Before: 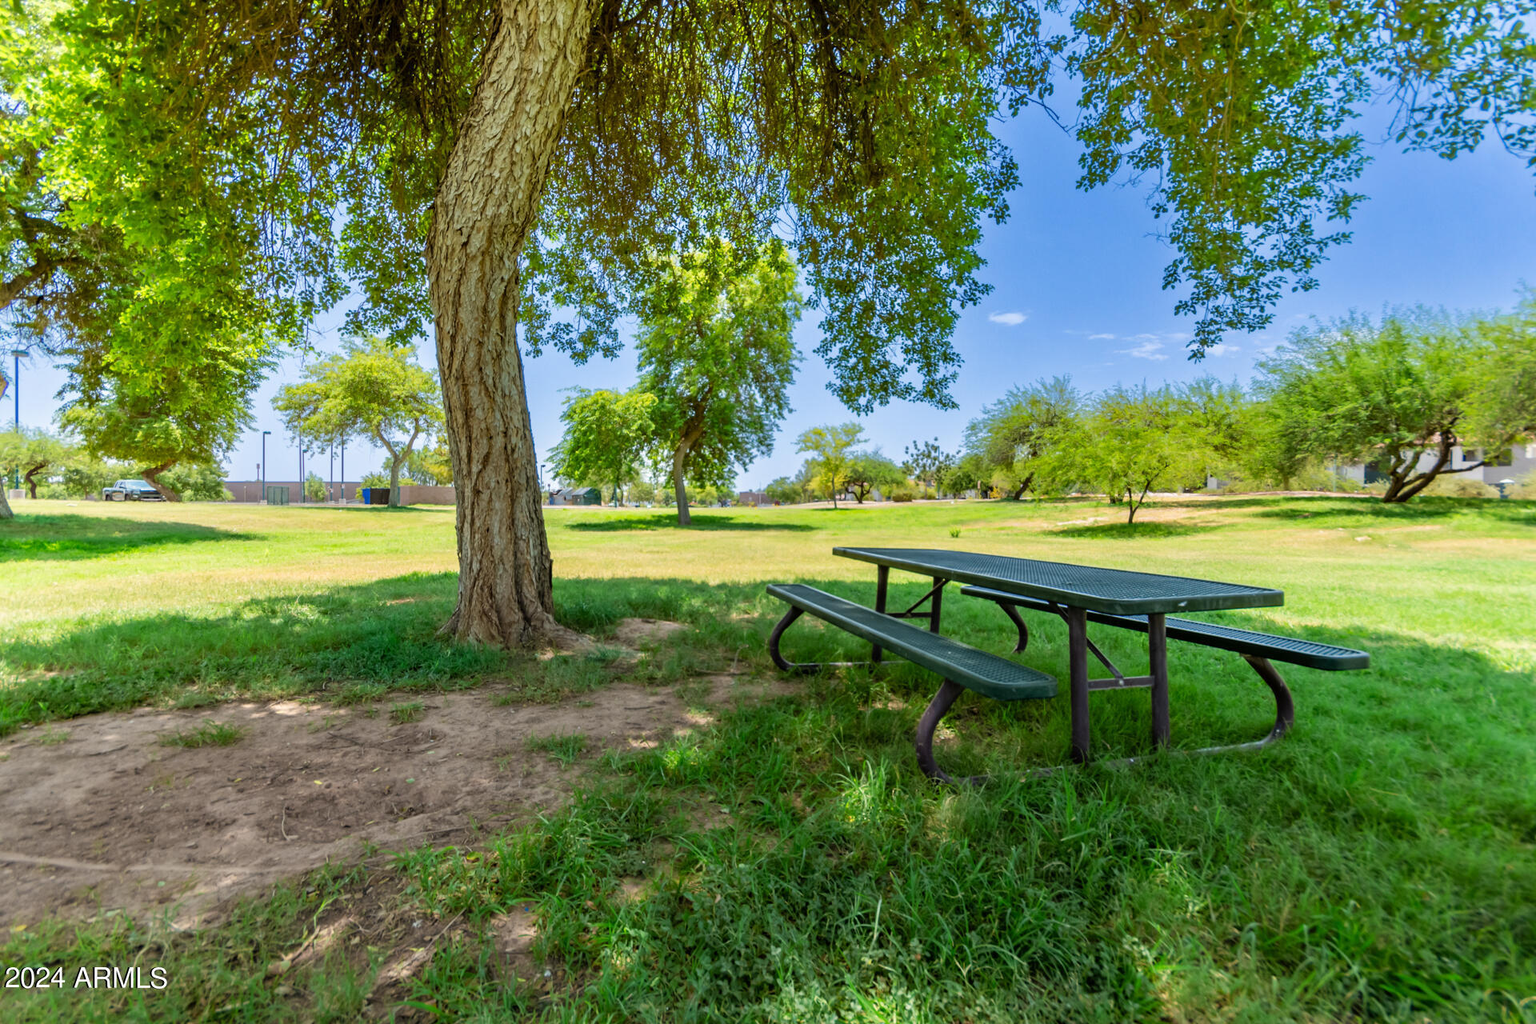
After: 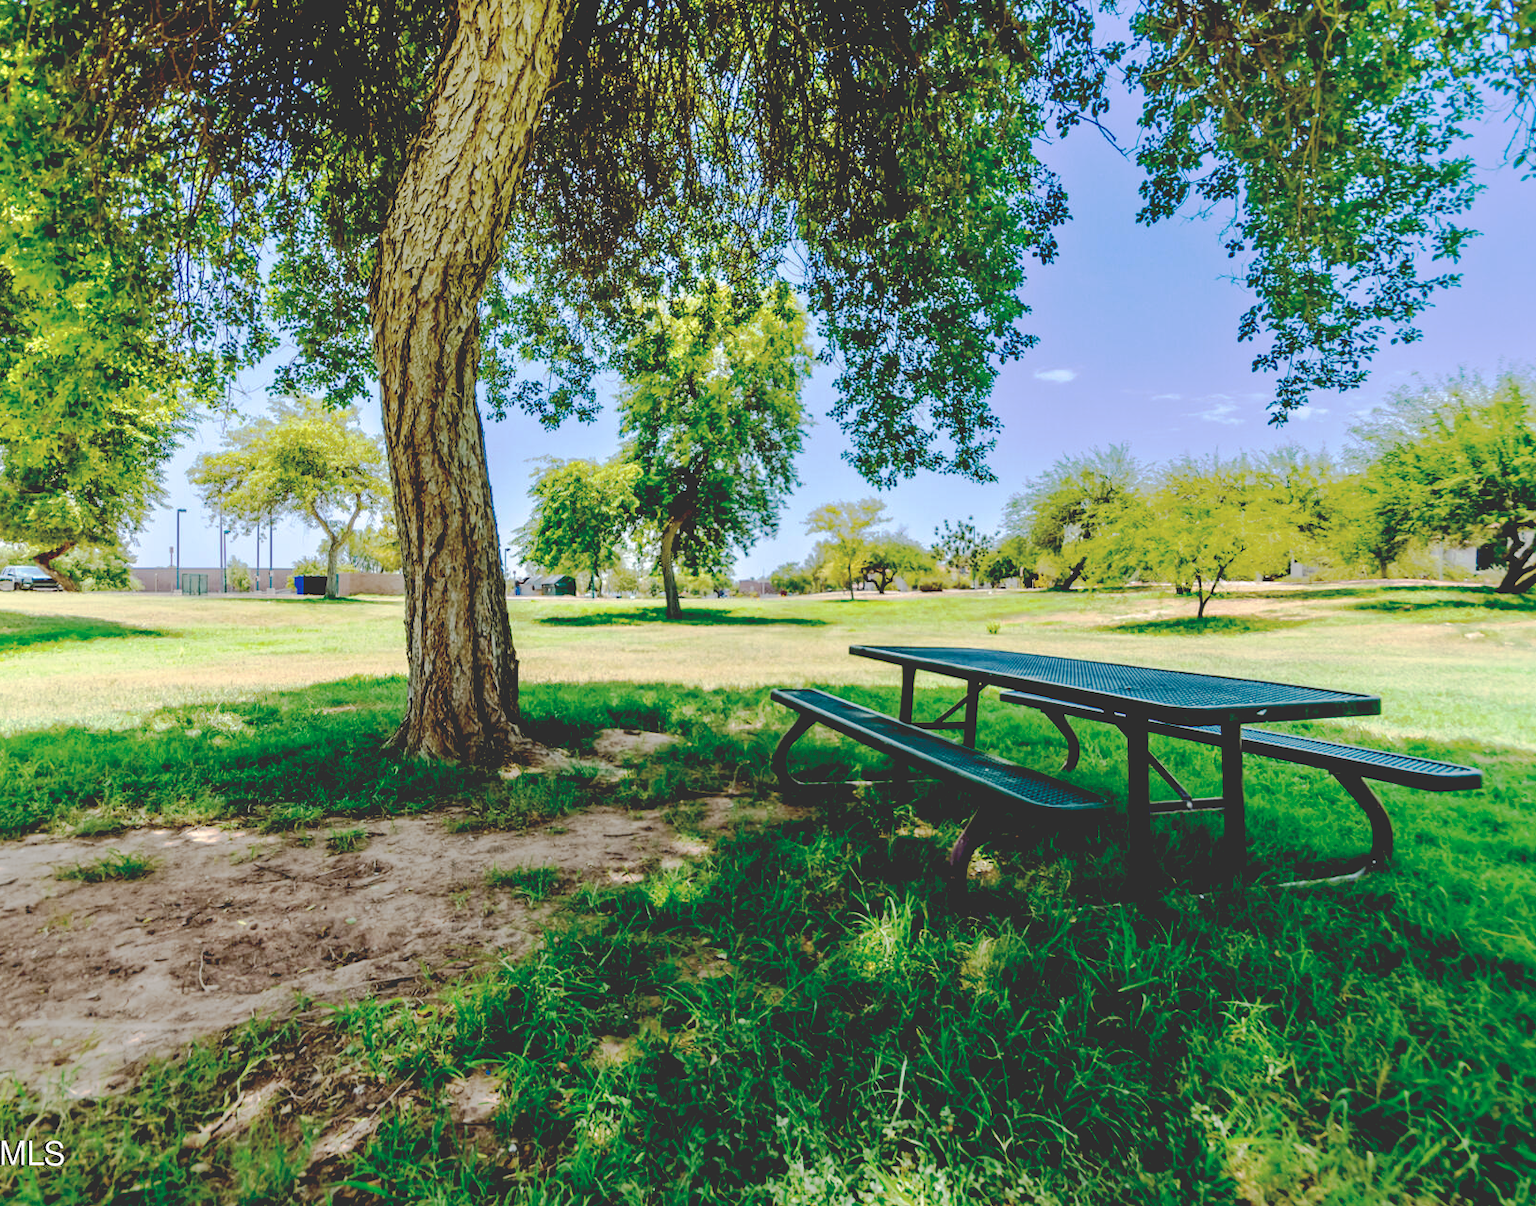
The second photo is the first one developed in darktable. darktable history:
base curve: curves: ch0 [(0.065, 0.026) (0.236, 0.358) (0.53, 0.546) (0.777, 0.841) (0.924, 0.992)], preserve colors none
color zones: curves: ch0 [(0, 0.5) (0.143, 0.5) (0.286, 0.5) (0.429, 0.504) (0.571, 0.5) (0.714, 0.509) (0.857, 0.5) (1, 0.5)]; ch1 [(0, 0.425) (0.143, 0.425) (0.286, 0.375) (0.429, 0.405) (0.571, 0.5) (0.714, 0.47) (0.857, 0.425) (1, 0.435)]; ch2 [(0, 0.5) (0.143, 0.5) (0.286, 0.5) (0.429, 0.517) (0.571, 0.5) (0.714, 0.51) (0.857, 0.5) (1, 0.5)]
crop: left 7.363%, right 7.81%
